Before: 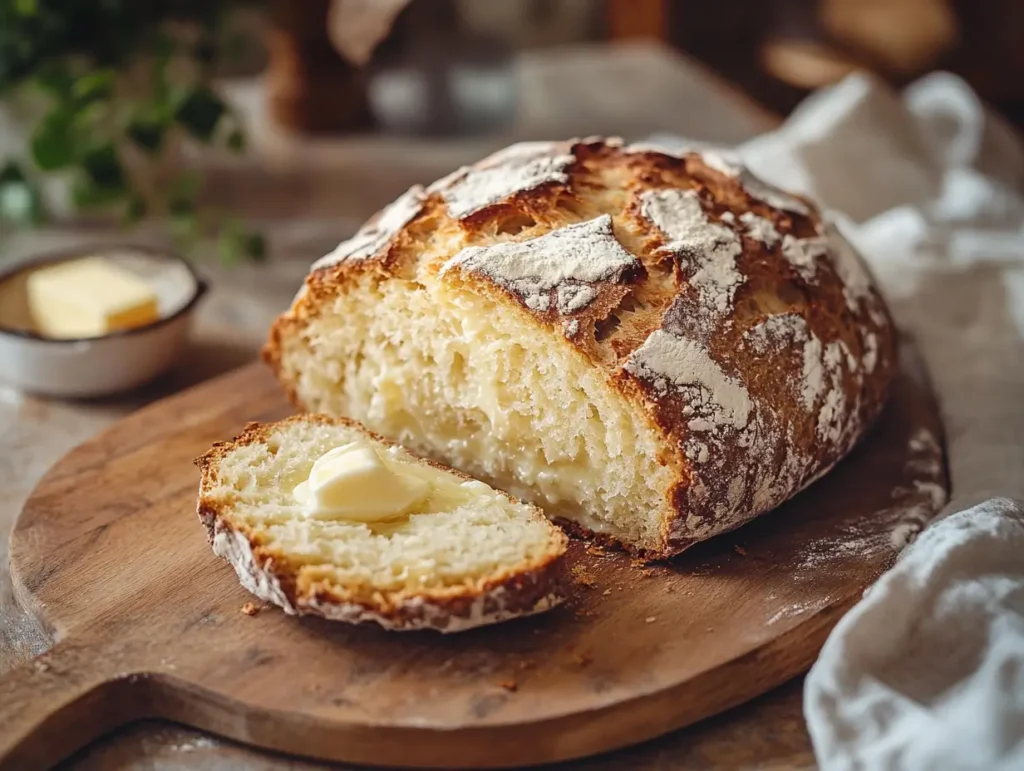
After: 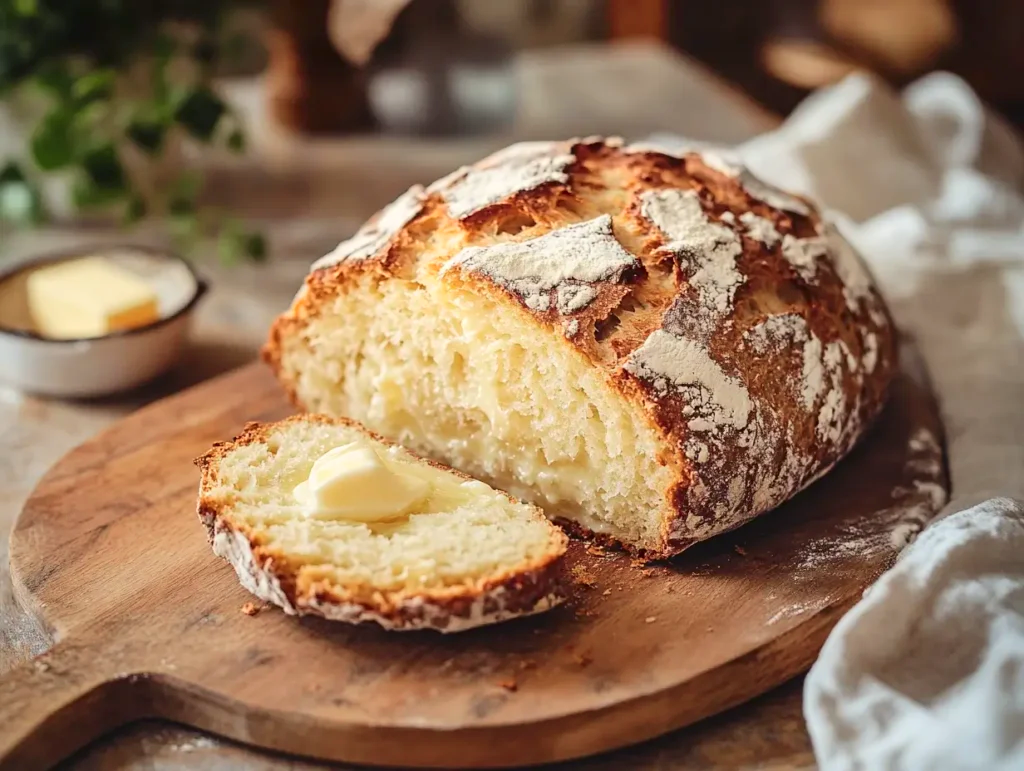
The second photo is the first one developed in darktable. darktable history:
tone curve: curves: ch0 [(0, 0.01) (0.052, 0.045) (0.136, 0.133) (0.29, 0.332) (0.453, 0.531) (0.676, 0.751) (0.89, 0.919) (1, 1)]; ch1 [(0, 0) (0.094, 0.081) (0.285, 0.299) (0.385, 0.403) (0.446, 0.443) (0.495, 0.496) (0.544, 0.552) (0.589, 0.612) (0.722, 0.728) (1, 1)]; ch2 [(0, 0) (0.257, 0.217) (0.43, 0.421) (0.498, 0.507) (0.531, 0.544) (0.56, 0.579) (0.625, 0.642) (1, 1)], color space Lab, independent channels, preserve colors none
